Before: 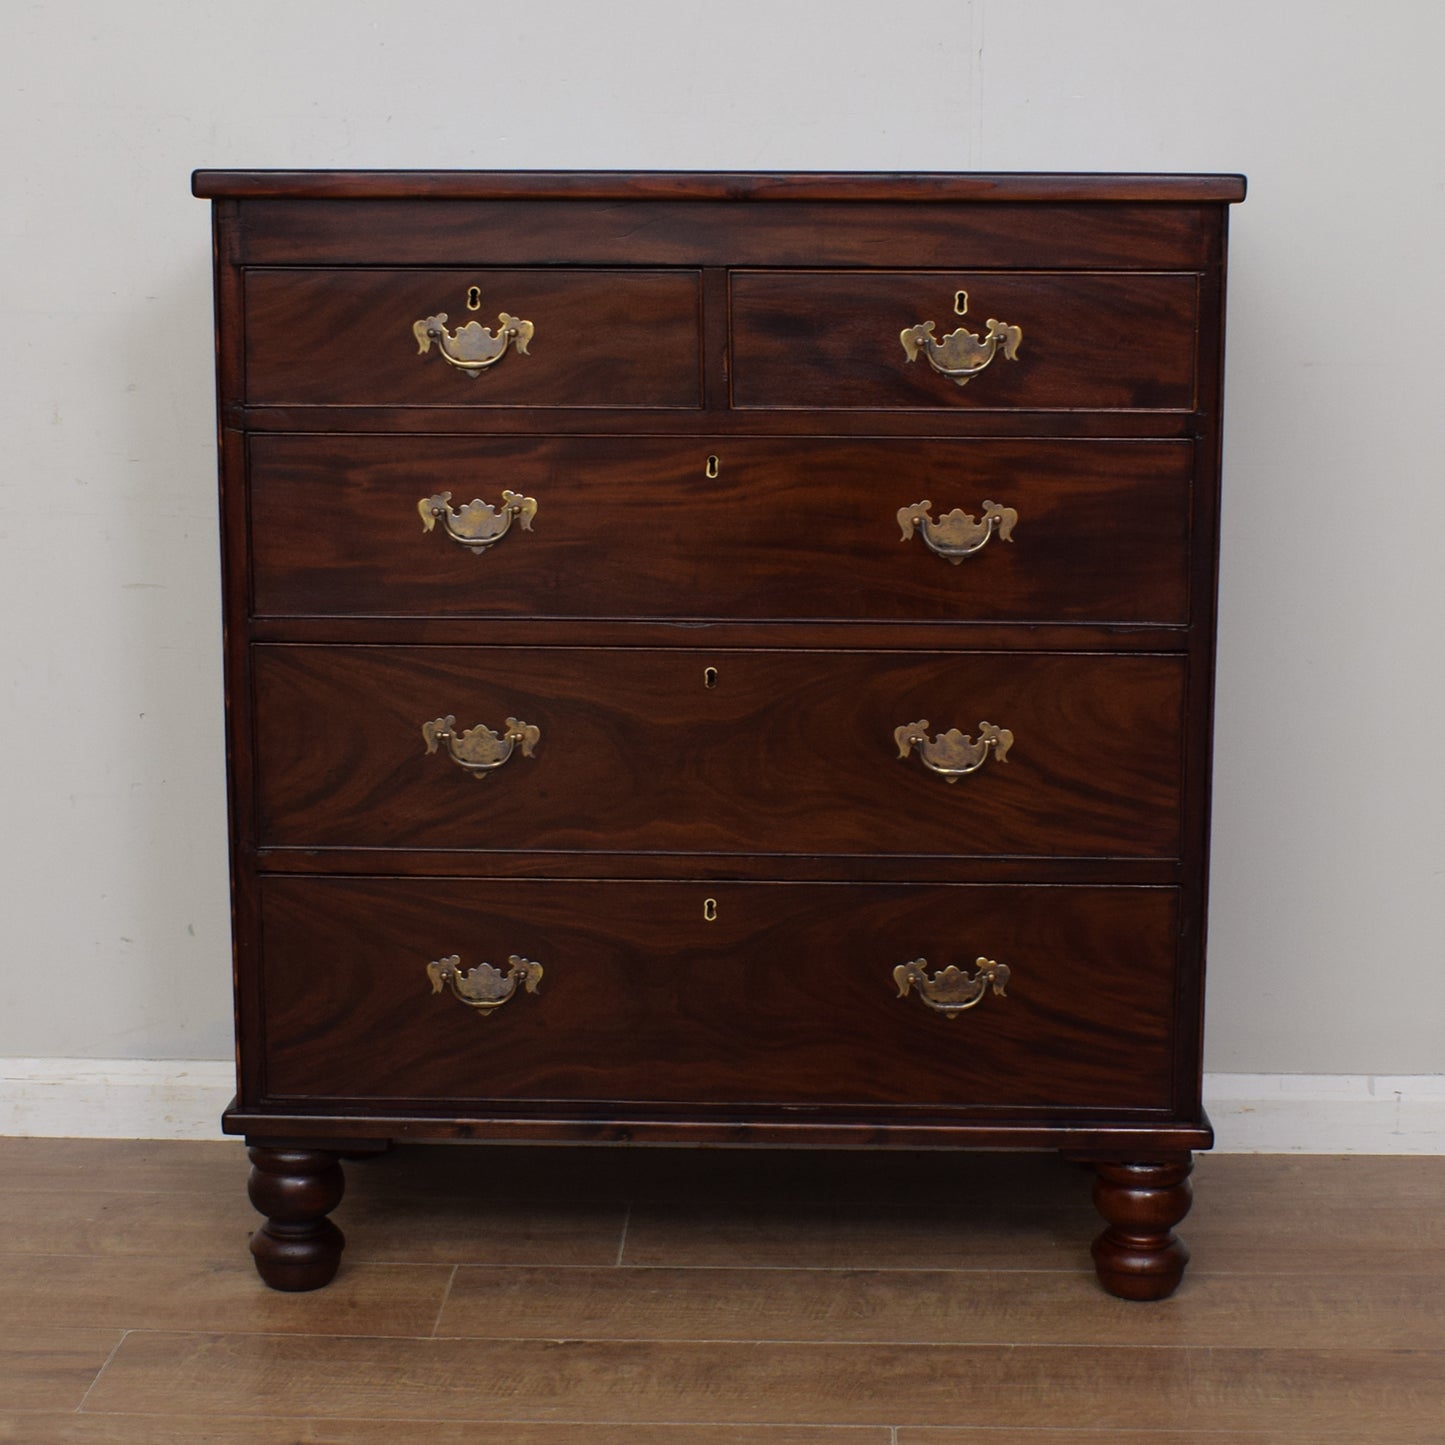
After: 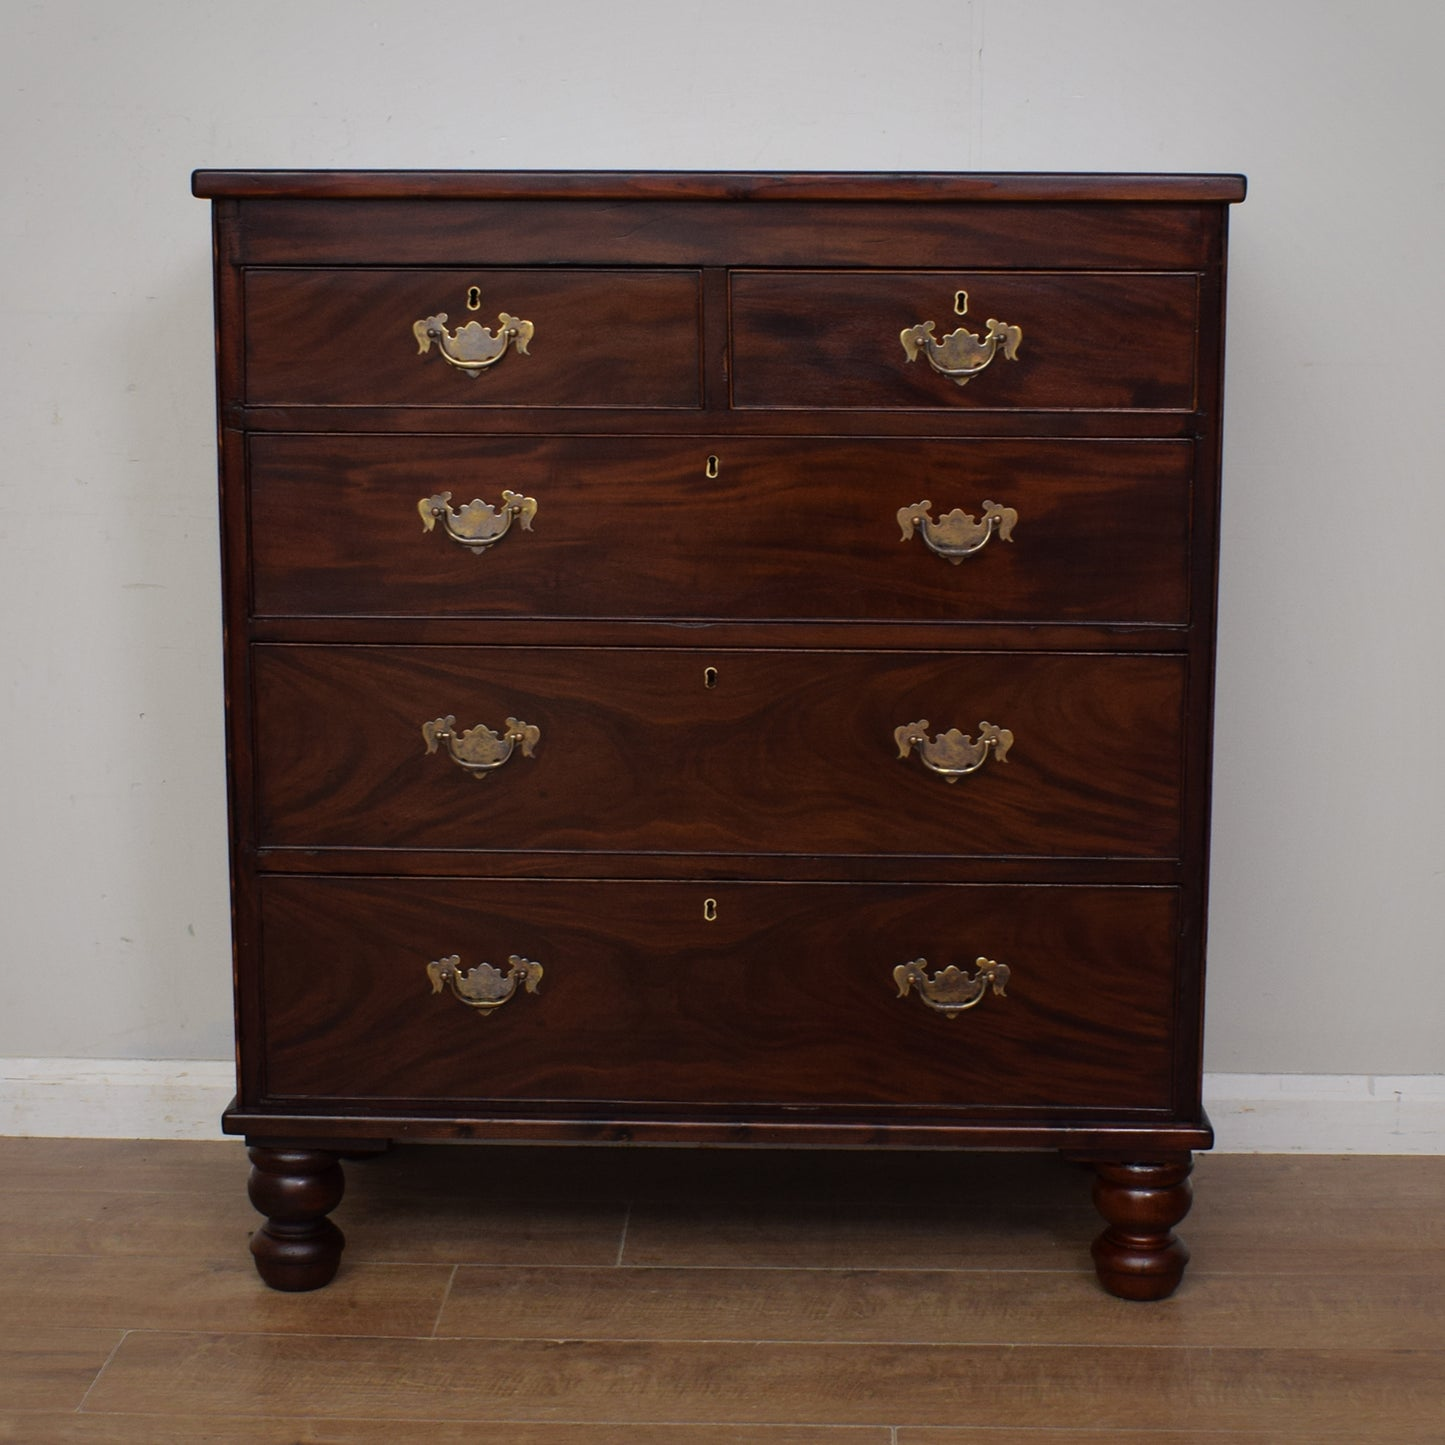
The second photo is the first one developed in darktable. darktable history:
vignetting: brightness -0.24, saturation 0.147
